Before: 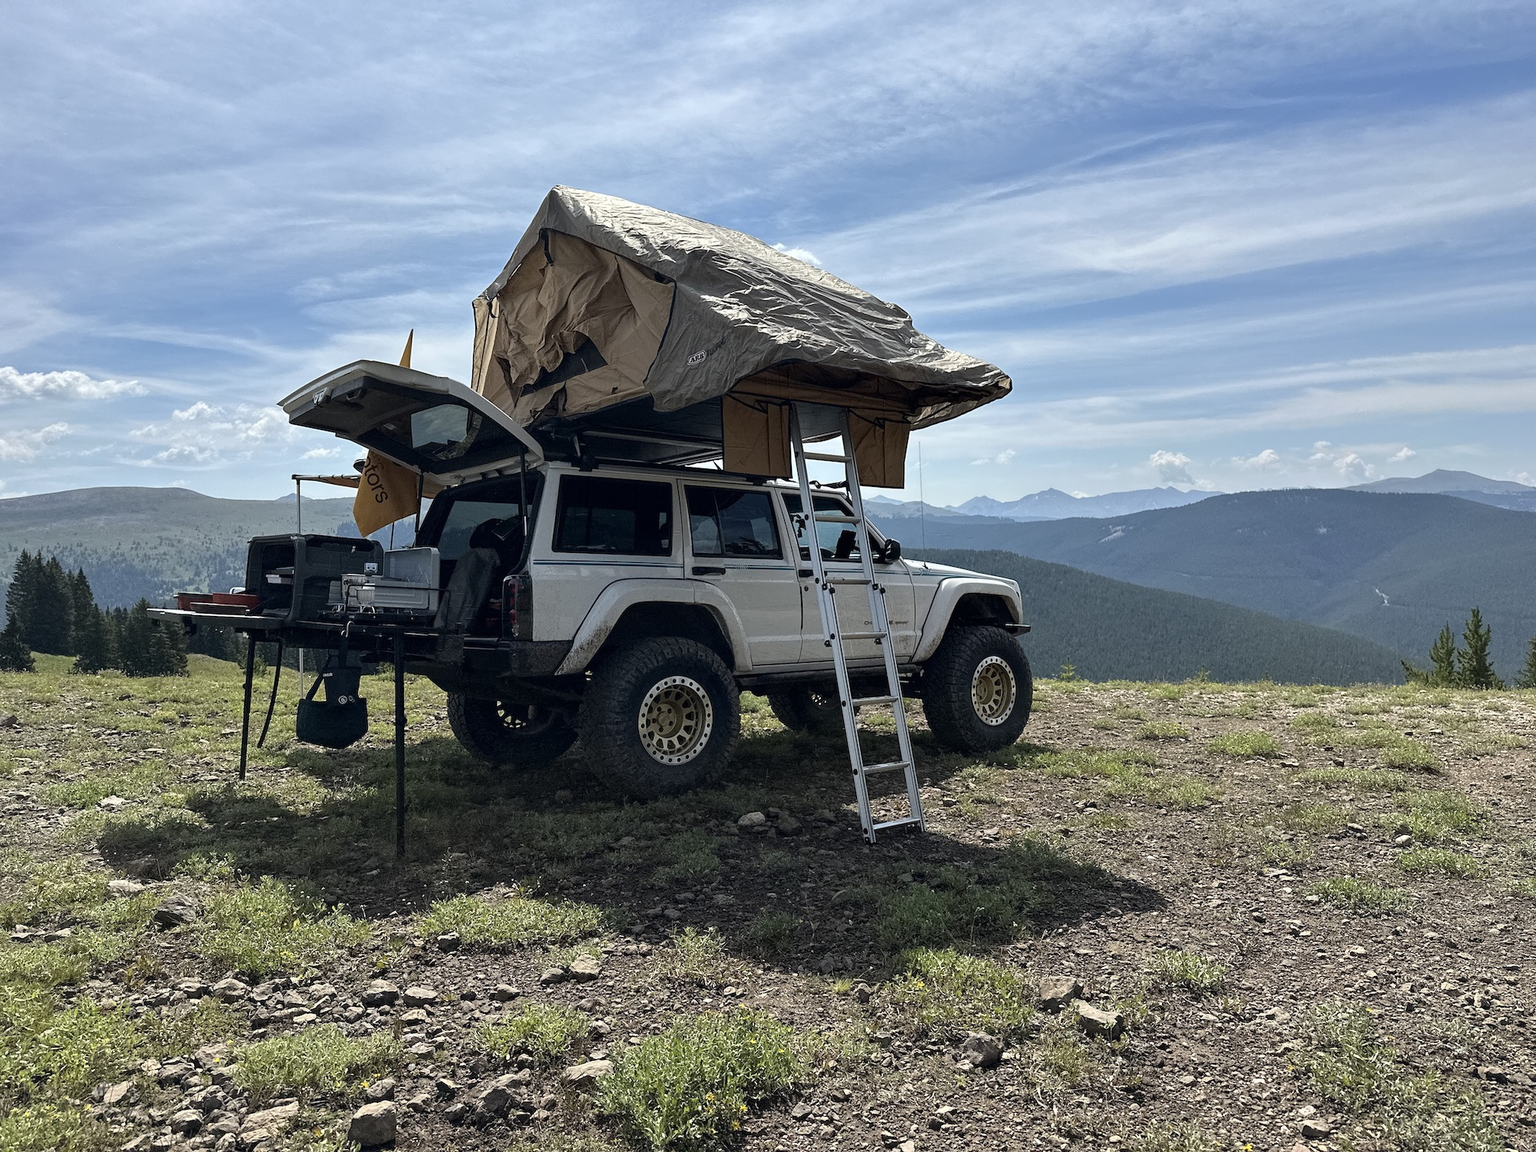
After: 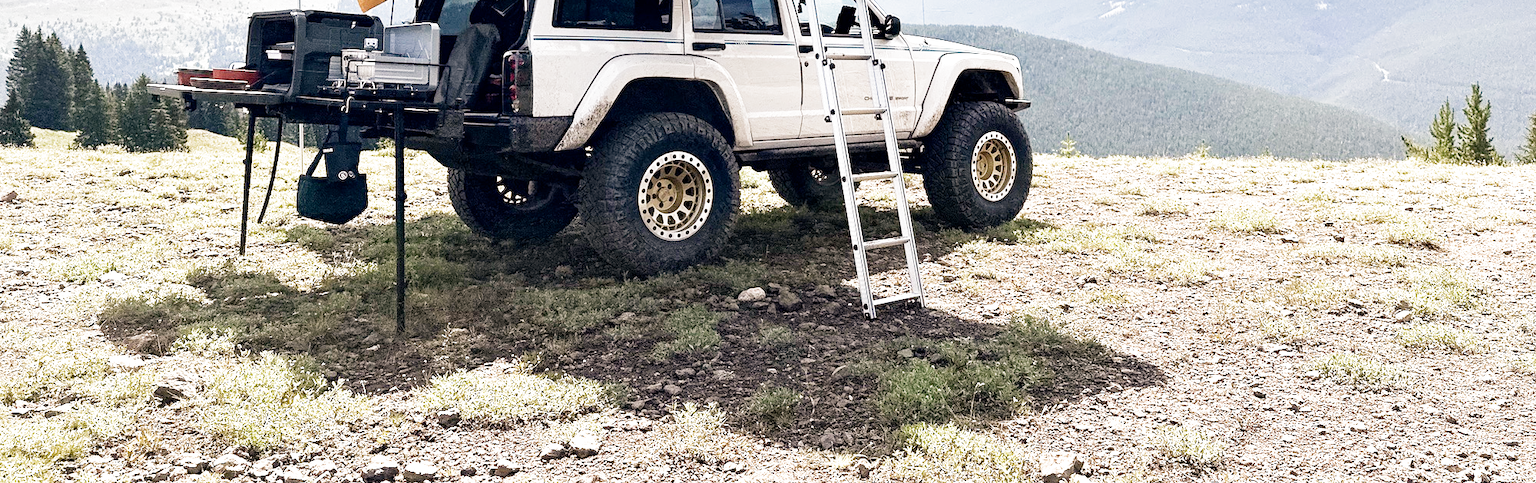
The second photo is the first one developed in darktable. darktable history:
white balance: red 1.127, blue 0.943
exposure: black level correction 0, exposure 1.625 EV, compensate exposure bias true, compensate highlight preservation false
filmic rgb: middle gray luminance 12.74%, black relative exposure -10.13 EV, white relative exposure 3.47 EV, threshold 6 EV, target black luminance 0%, hardness 5.74, latitude 44.69%, contrast 1.221, highlights saturation mix 5%, shadows ↔ highlights balance 26.78%, add noise in highlights 0, preserve chrominance no, color science v3 (2019), use custom middle-gray values true, iterations of high-quality reconstruction 0, contrast in highlights soft, enable highlight reconstruction true
crop: top 45.551%, bottom 12.262%
